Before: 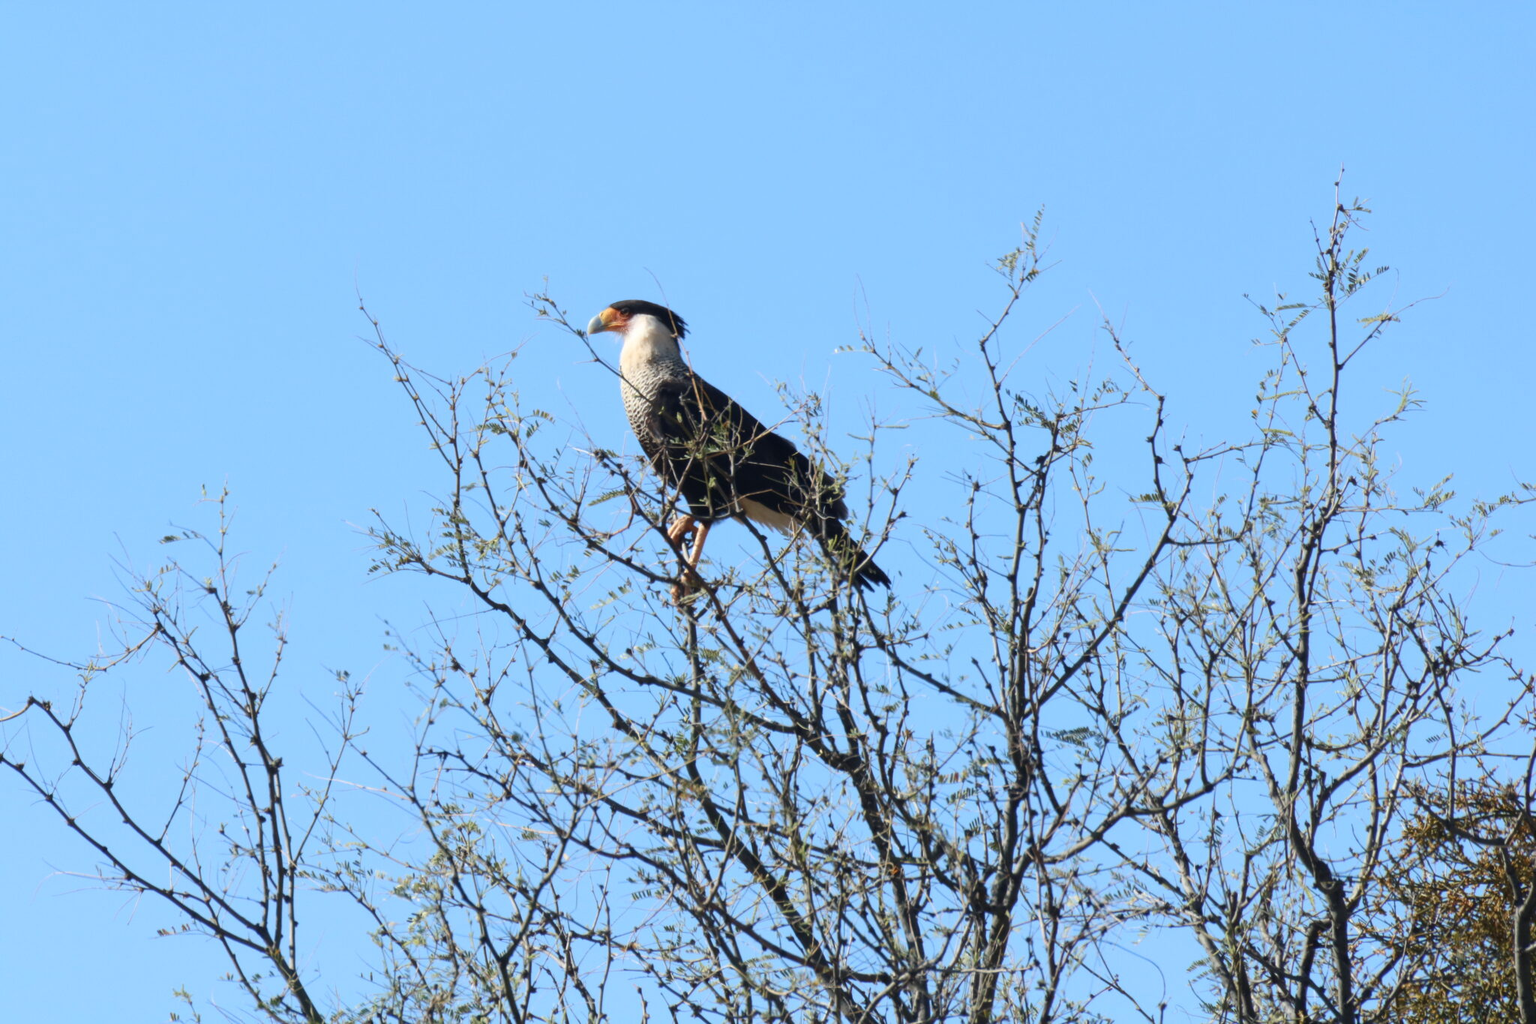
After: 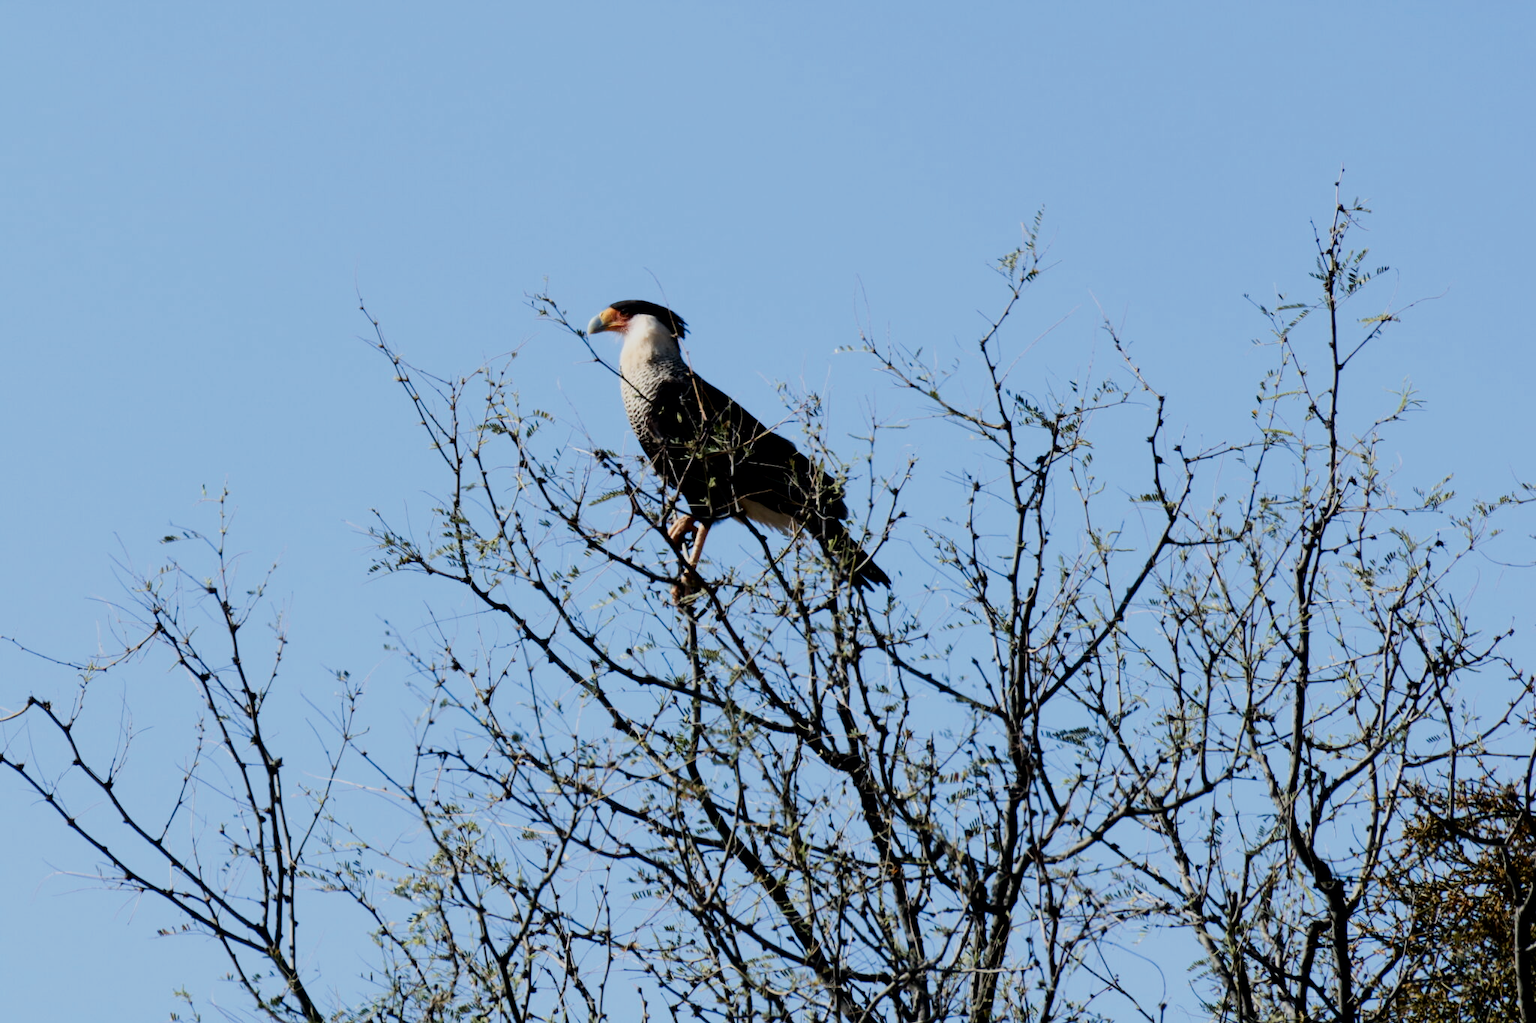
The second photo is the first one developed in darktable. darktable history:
filmic rgb: black relative exposure -5 EV, hardness 2.88, contrast 1.4, highlights saturation mix -30%
contrast brightness saturation: brightness -0.2, saturation 0.08
